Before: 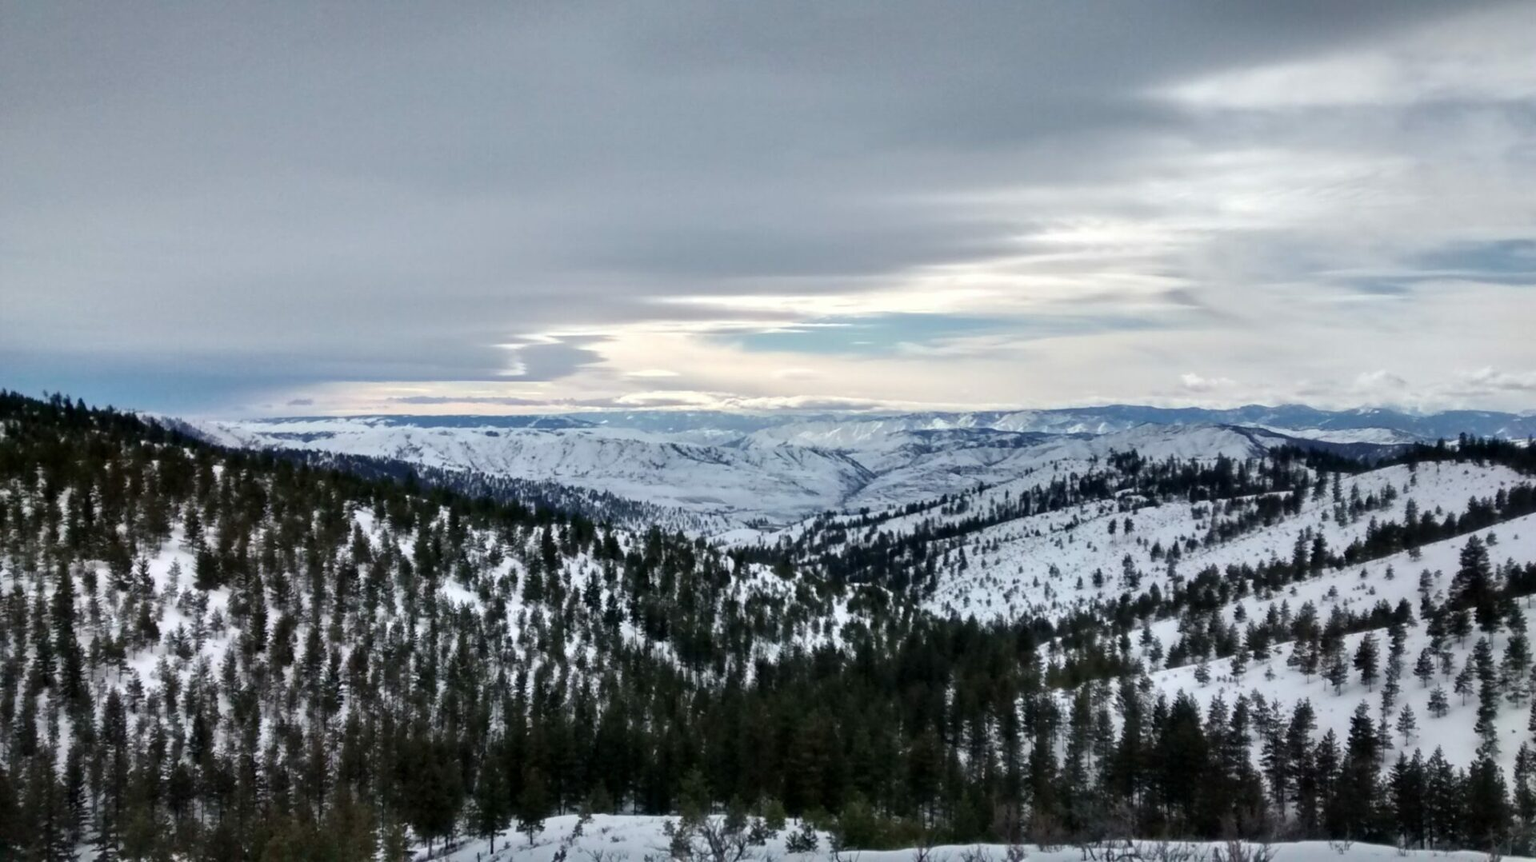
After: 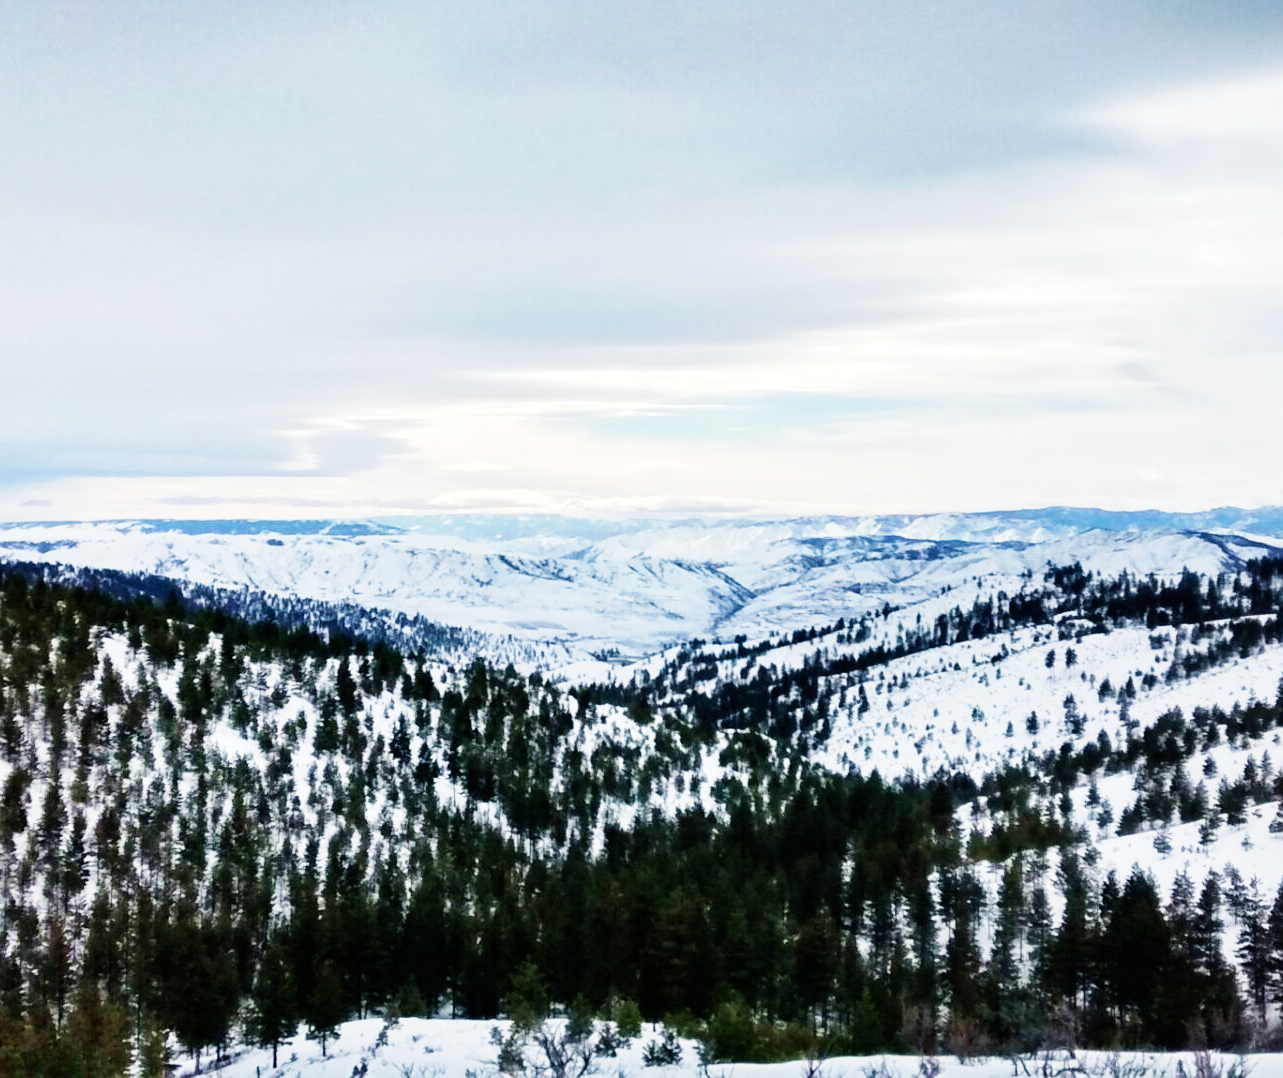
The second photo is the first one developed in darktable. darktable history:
base curve: curves: ch0 [(0, 0) (0, 0.001) (0.001, 0.001) (0.004, 0.002) (0.007, 0.004) (0.015, 0.013) (0.033, 0.045) (0.052, 0.096) (0.075, 0.17) (0.099, 0.241) (0.163, 0.42) (0.219, 0.55) (0.259, 0.616) (0.327, 0.722) (0.365, 0.765) (0.522, 0.873) (0.547, 0.881) (0.689, 0.919) (0.826, 0.952) (1, 1)], preserve colors none
sharpen: radius 1.272, amount 0.305, threshold 0
crop and rotate: left 17.732%, right 15.423%
velvia: on, module defaults
